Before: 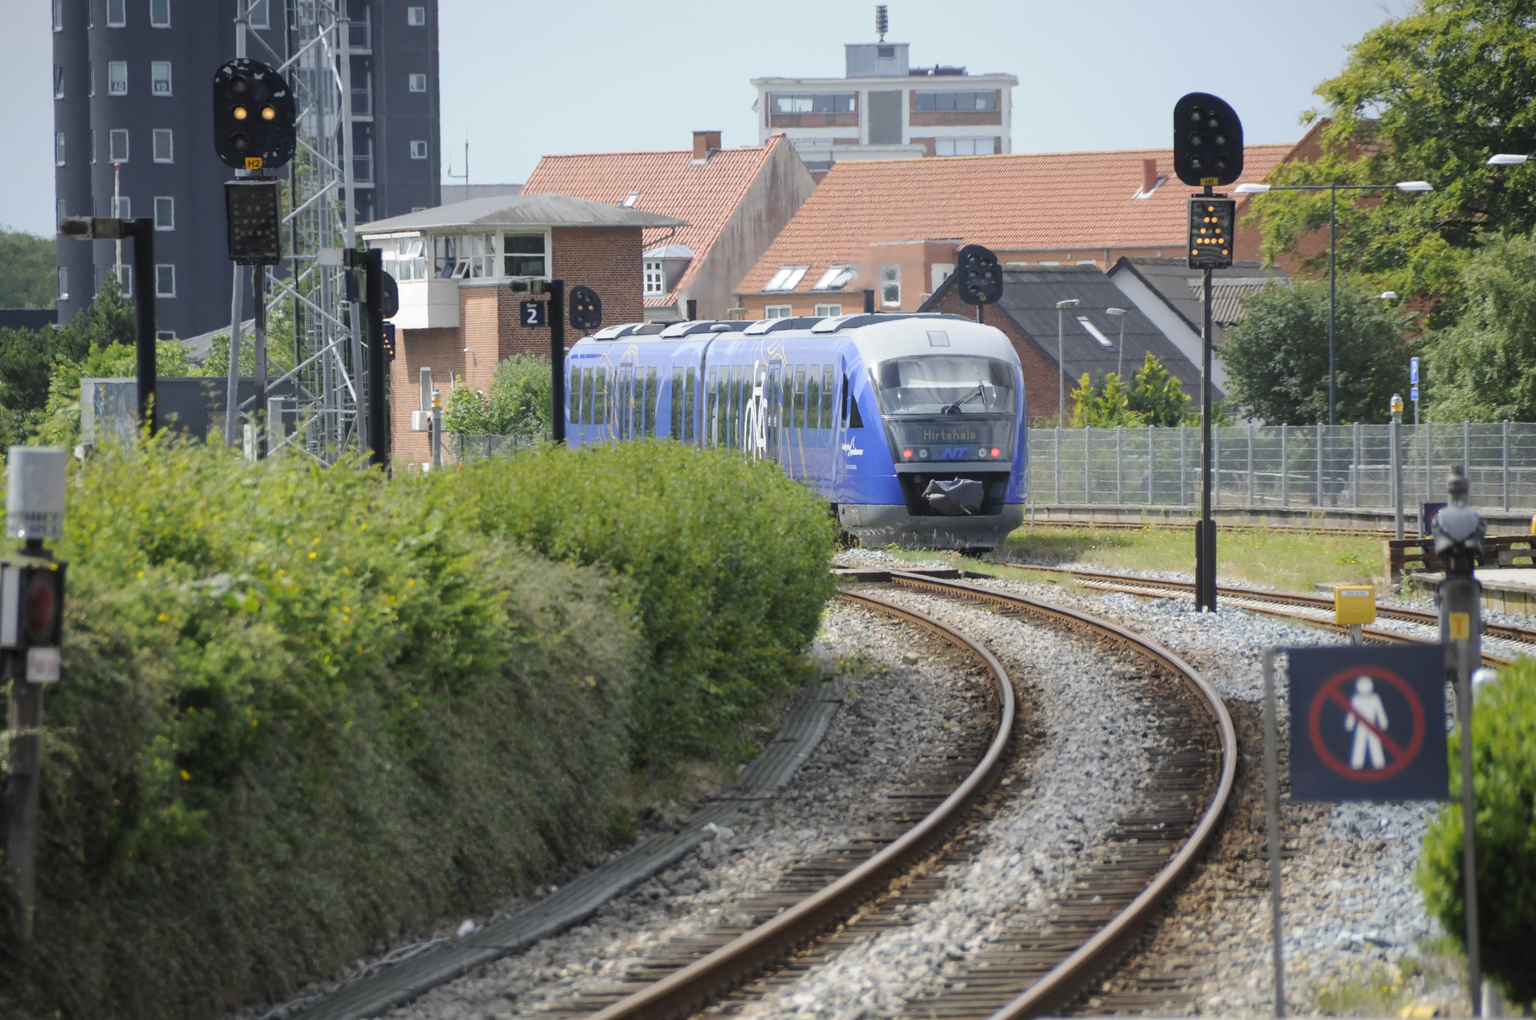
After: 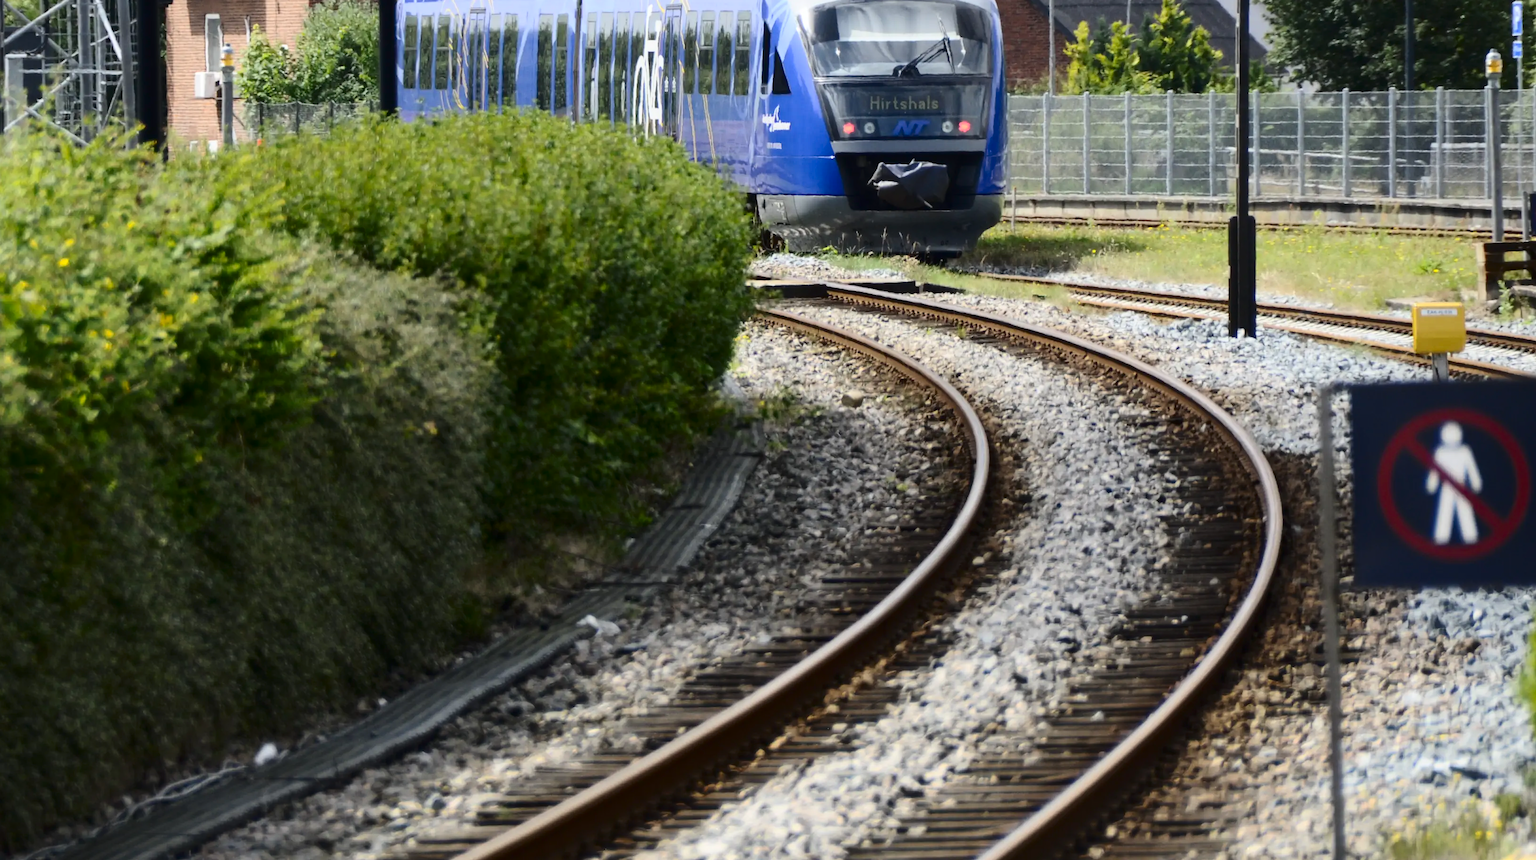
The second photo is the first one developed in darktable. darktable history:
crop and rotate: left 17.222%, top 34.99%, right 6.959%, bottom 1.011%
exposure: exposure -0.025 EV, compensate highlight preservation false
contrast brightness saturation: contrast 0.32, brightness -0.085, saturation 0.173
